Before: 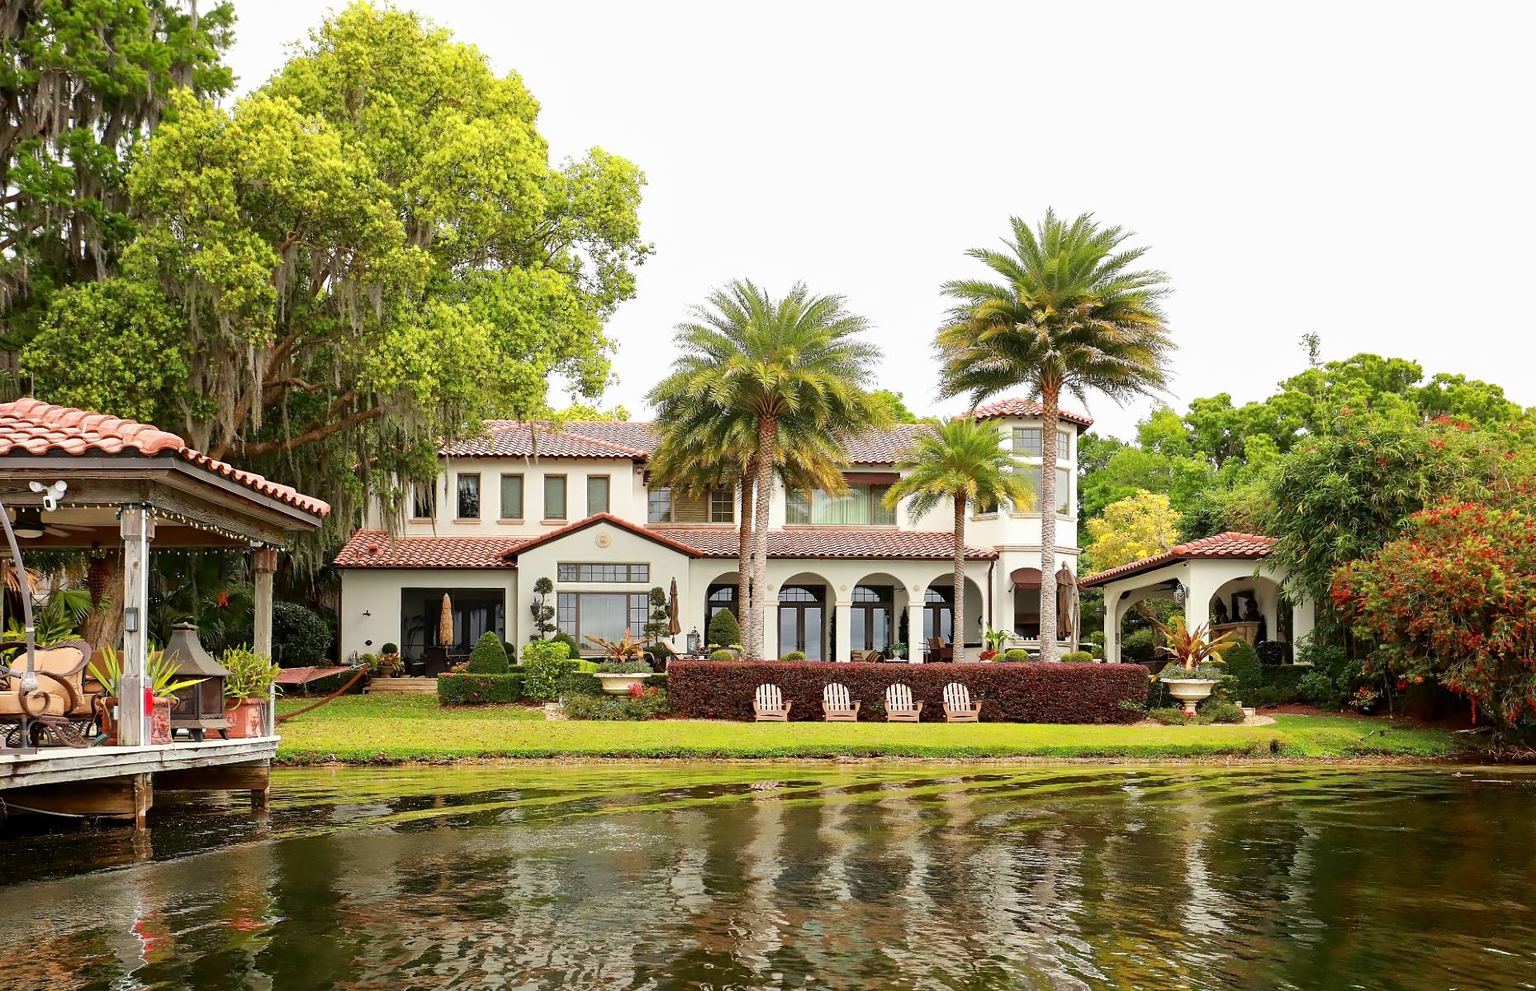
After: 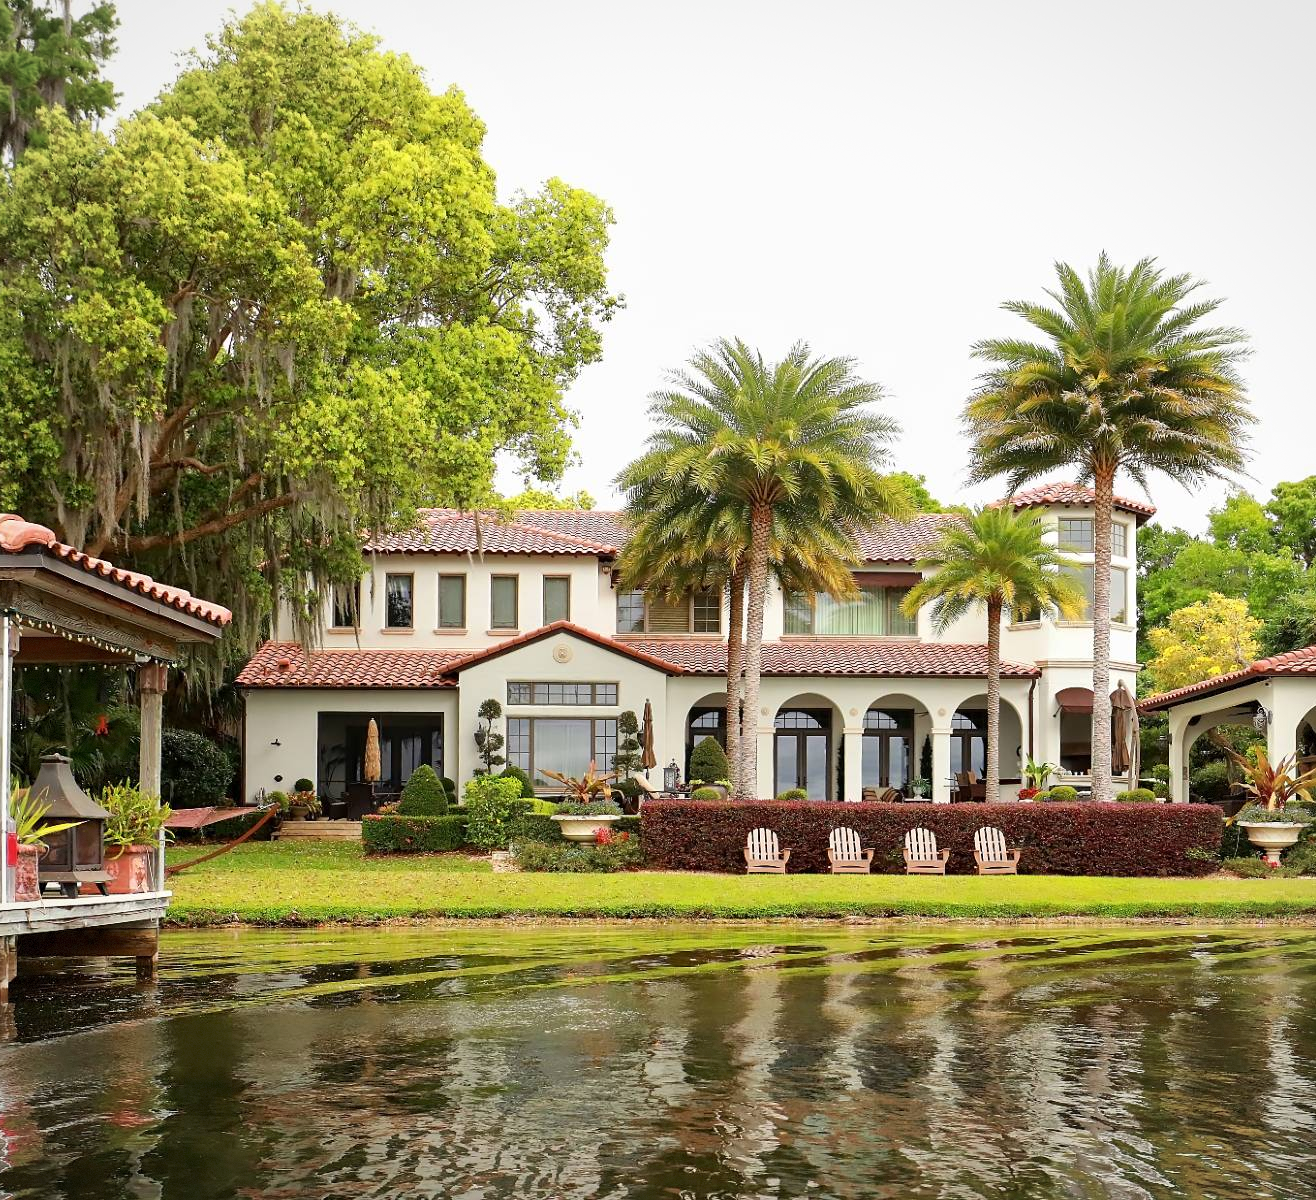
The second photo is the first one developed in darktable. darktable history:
crop and rotate: left 9.061%, right 20.142%
color balance: contrast fulcrum 17.78%
vignetting: fall-off start 85%, fall-off radius 80%, brightness -0.182, saturation -0.3, width/height ratio 1.219, dithering 8-bit output, unbound false
